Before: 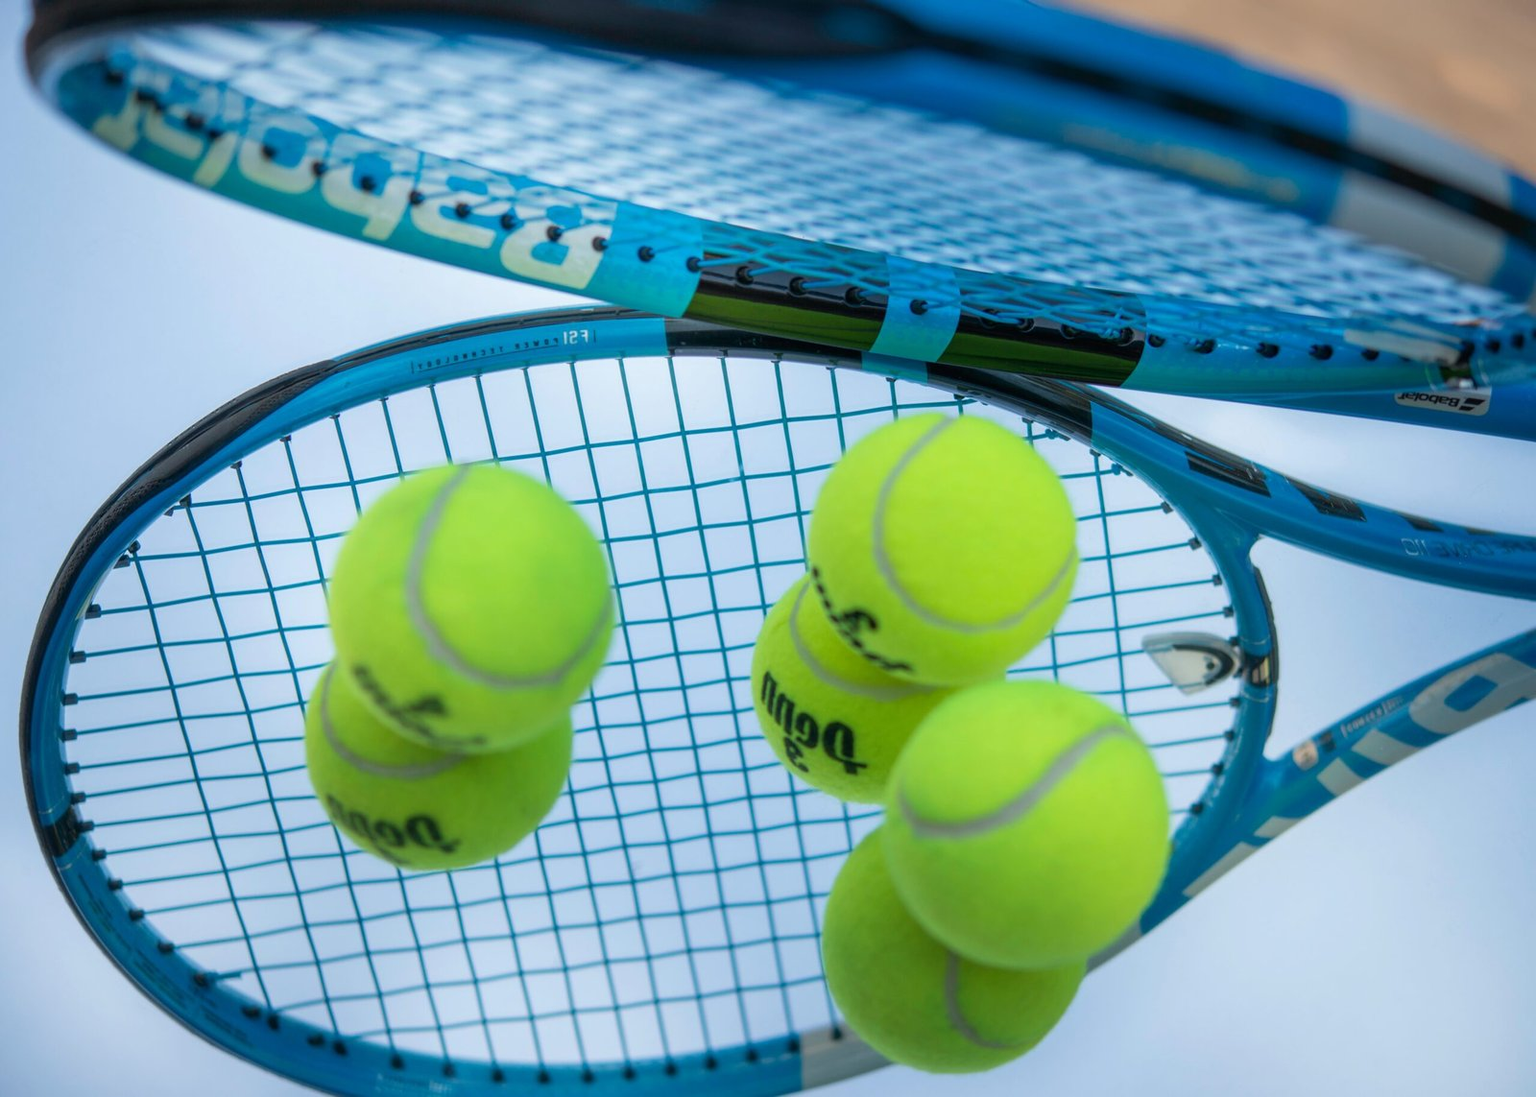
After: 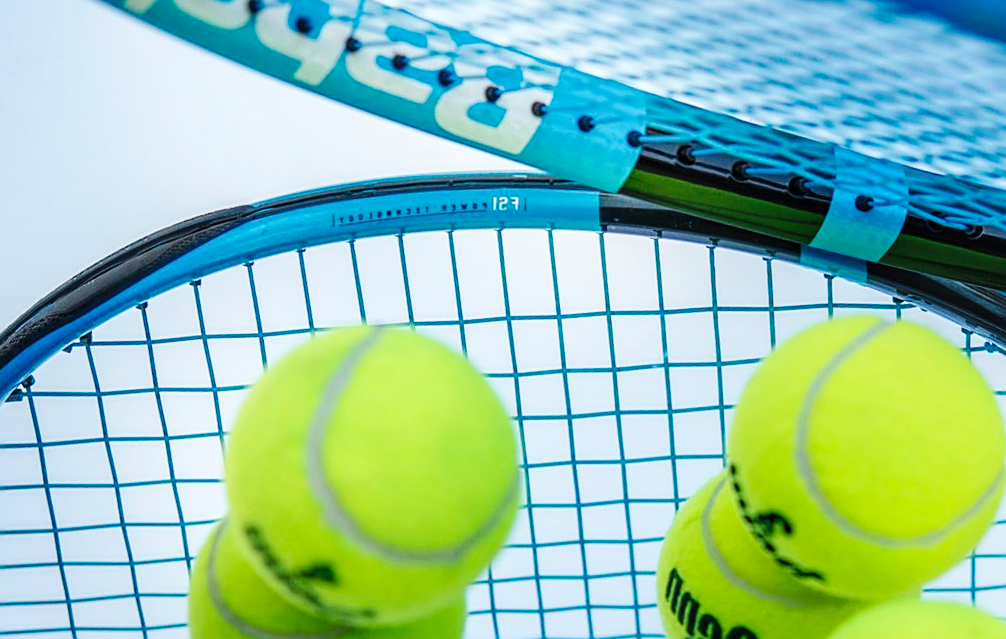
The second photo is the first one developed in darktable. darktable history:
sharpen: on, module defaults
base curve: curves: ch0 [(0, 0) (0.036, 0.025) (0.121, 0.166) (0.206, 0.329) (0.605, 0.79) (1, 1)], preserve colors none
local contrast: on, module defaults
crop and rotate: angle -4.99°, left 2.122%, top 6.945%, right 27.566%, bottom 30.519%
